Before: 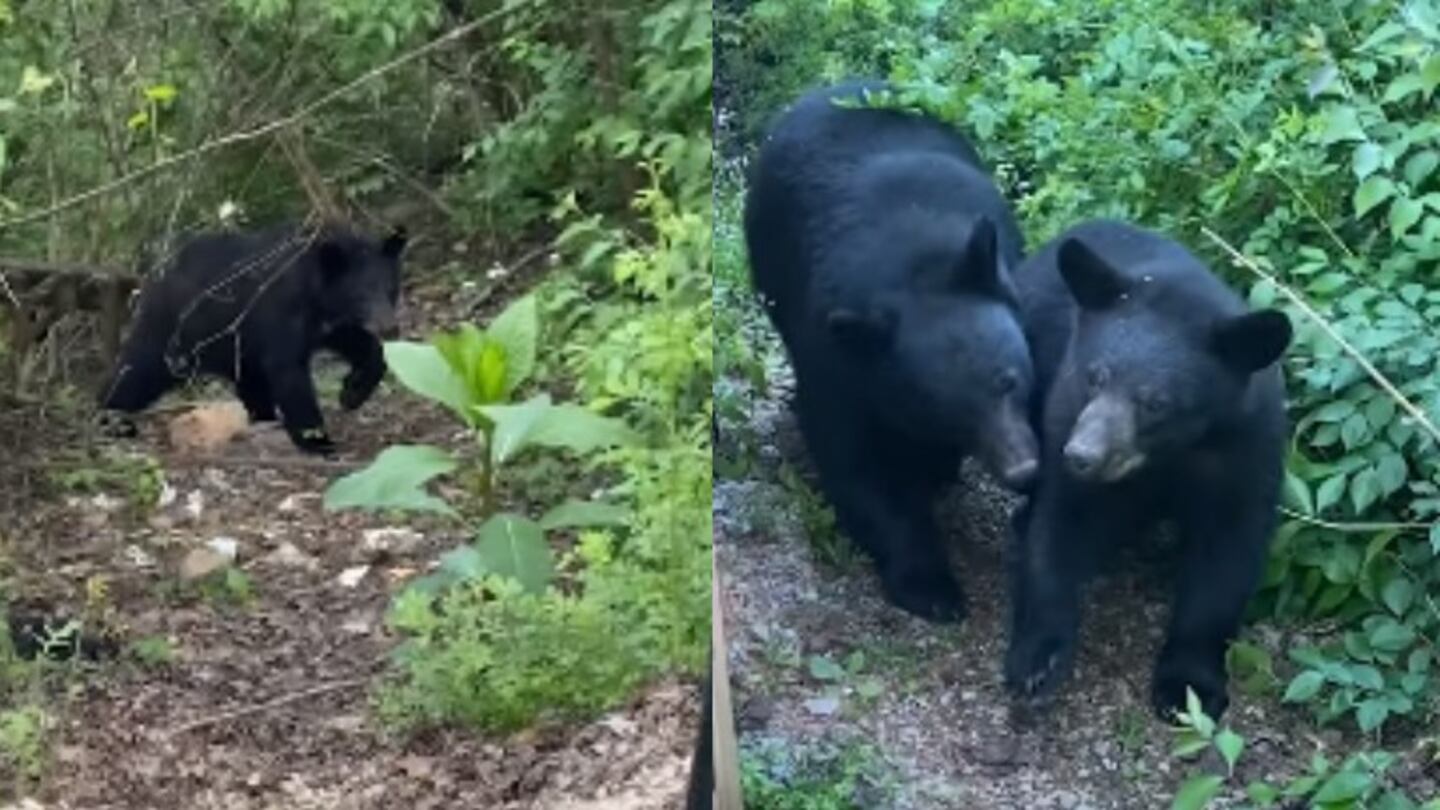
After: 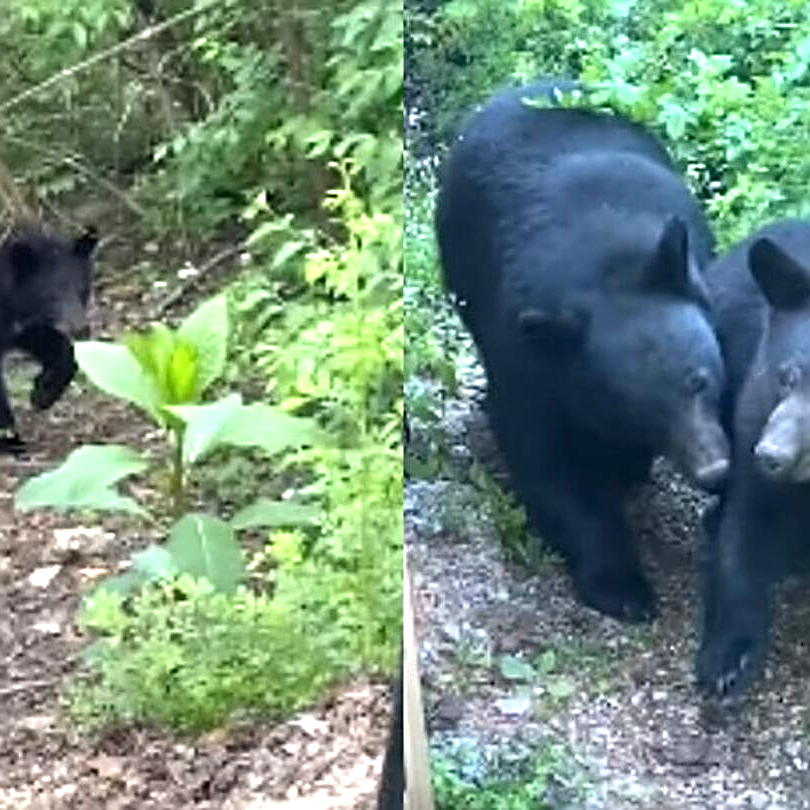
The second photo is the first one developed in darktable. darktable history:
crop: left 21.496%, right 22.254%
sharpen: radius 2.584, amount 0.688
exposure: exposure 0.935 EV, compensate highlight preservation false
